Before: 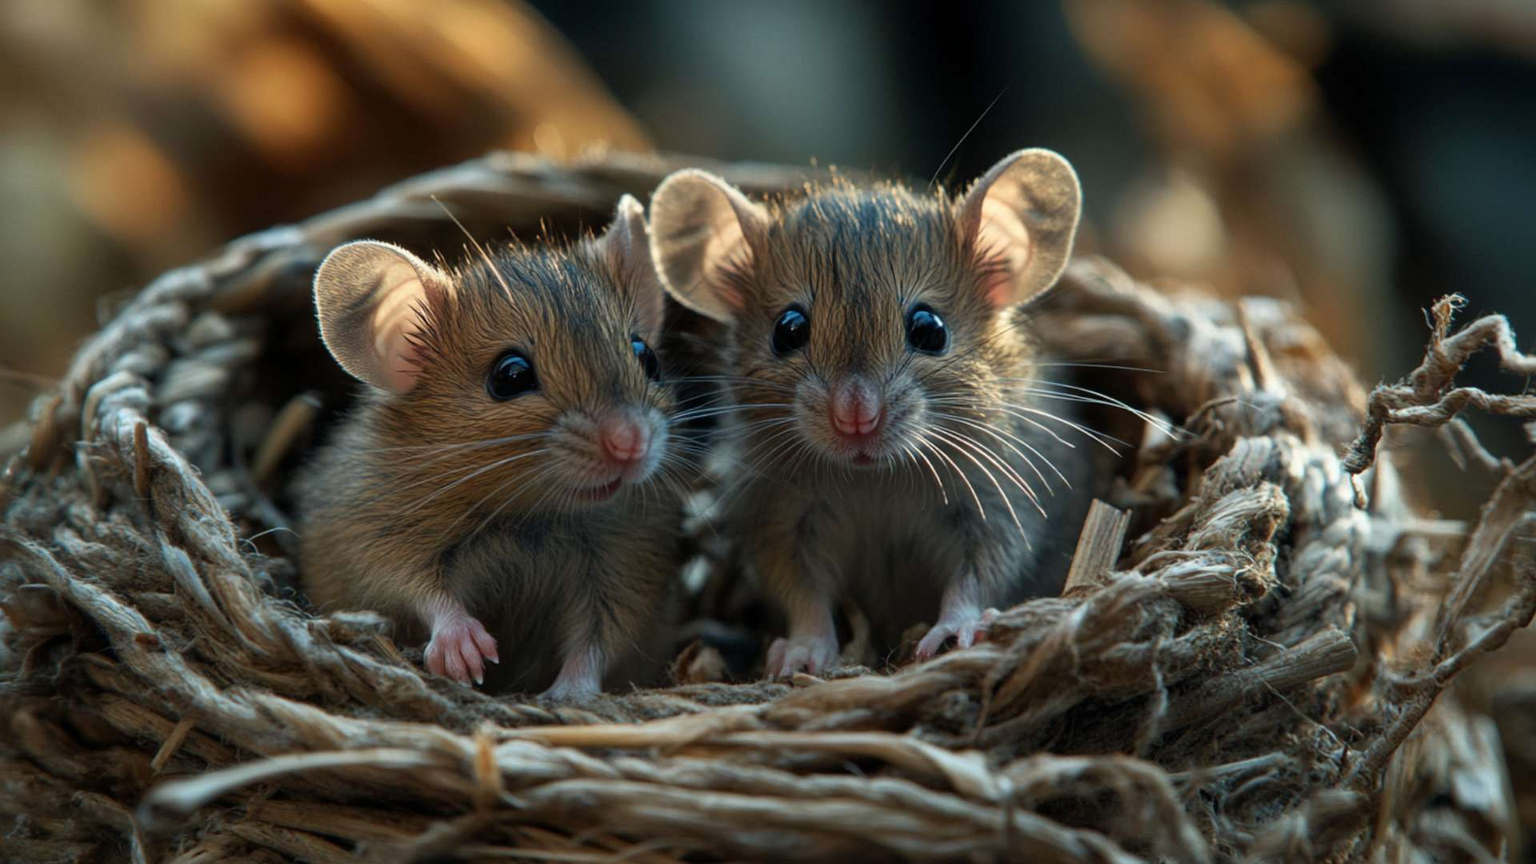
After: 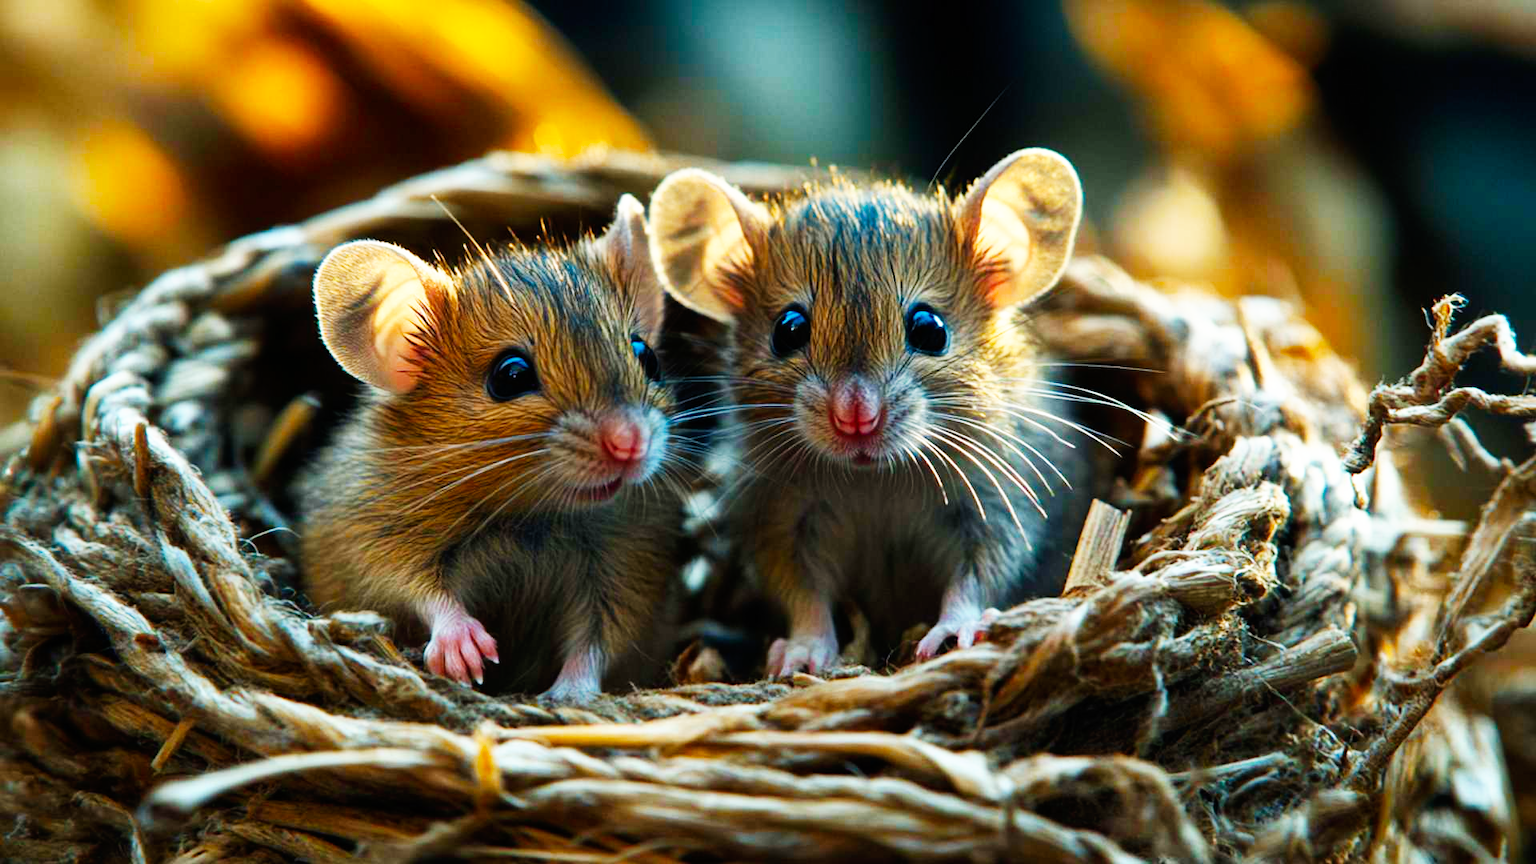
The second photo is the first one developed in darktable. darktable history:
color balance rgb: linear chroma grading › global chroma 15%, perceptual saturation grading › global saturation 30%
base curve: curves: ch0 [(0, 0) (0.007, 0.004) (0.027, 0.03) (0.046, 0.07) (0.207, 0.54) (0.442, 0.872) (0.673, 0.972) (1, 1)], preserve colors none
